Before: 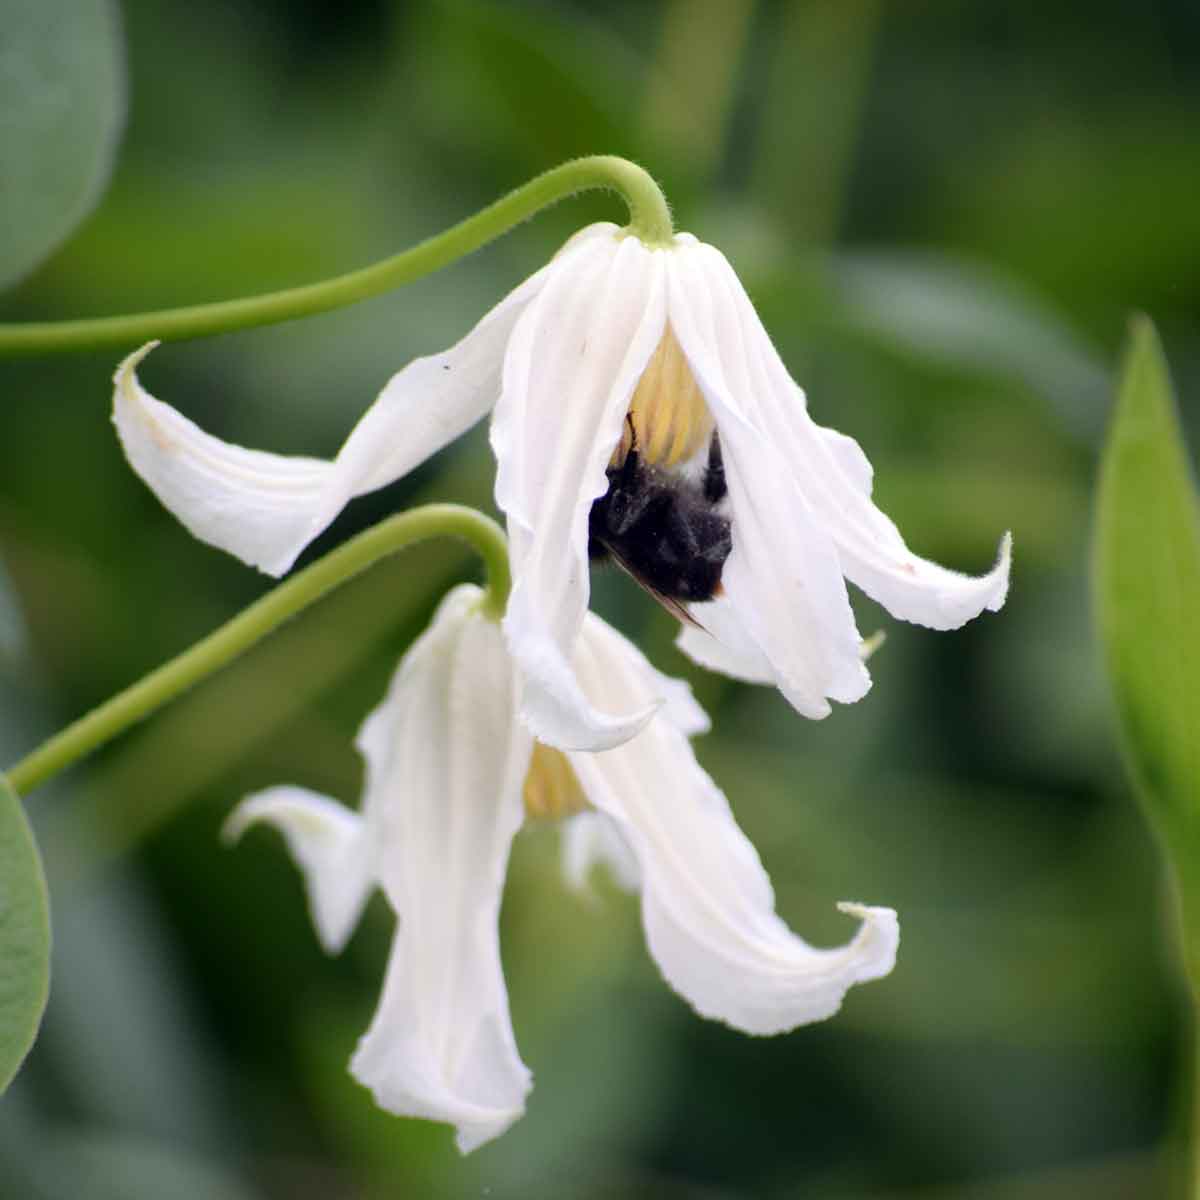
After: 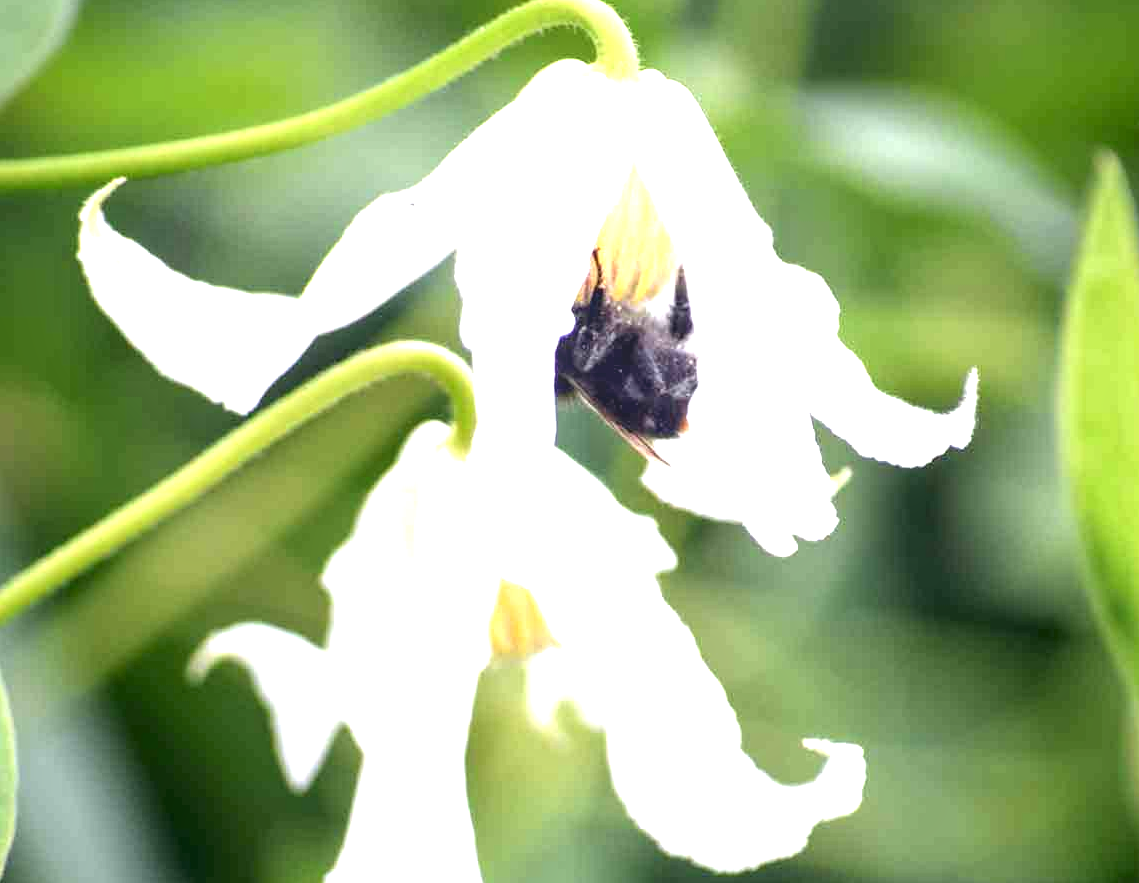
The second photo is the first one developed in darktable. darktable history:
crop and rotate: left 2.887%, top 13.601%, right 2.14%, bottom 12.797%
exposure: black level correction 0, exposure 1.458 EV, compensate highlight preservation false
local contrast: detail 130%
